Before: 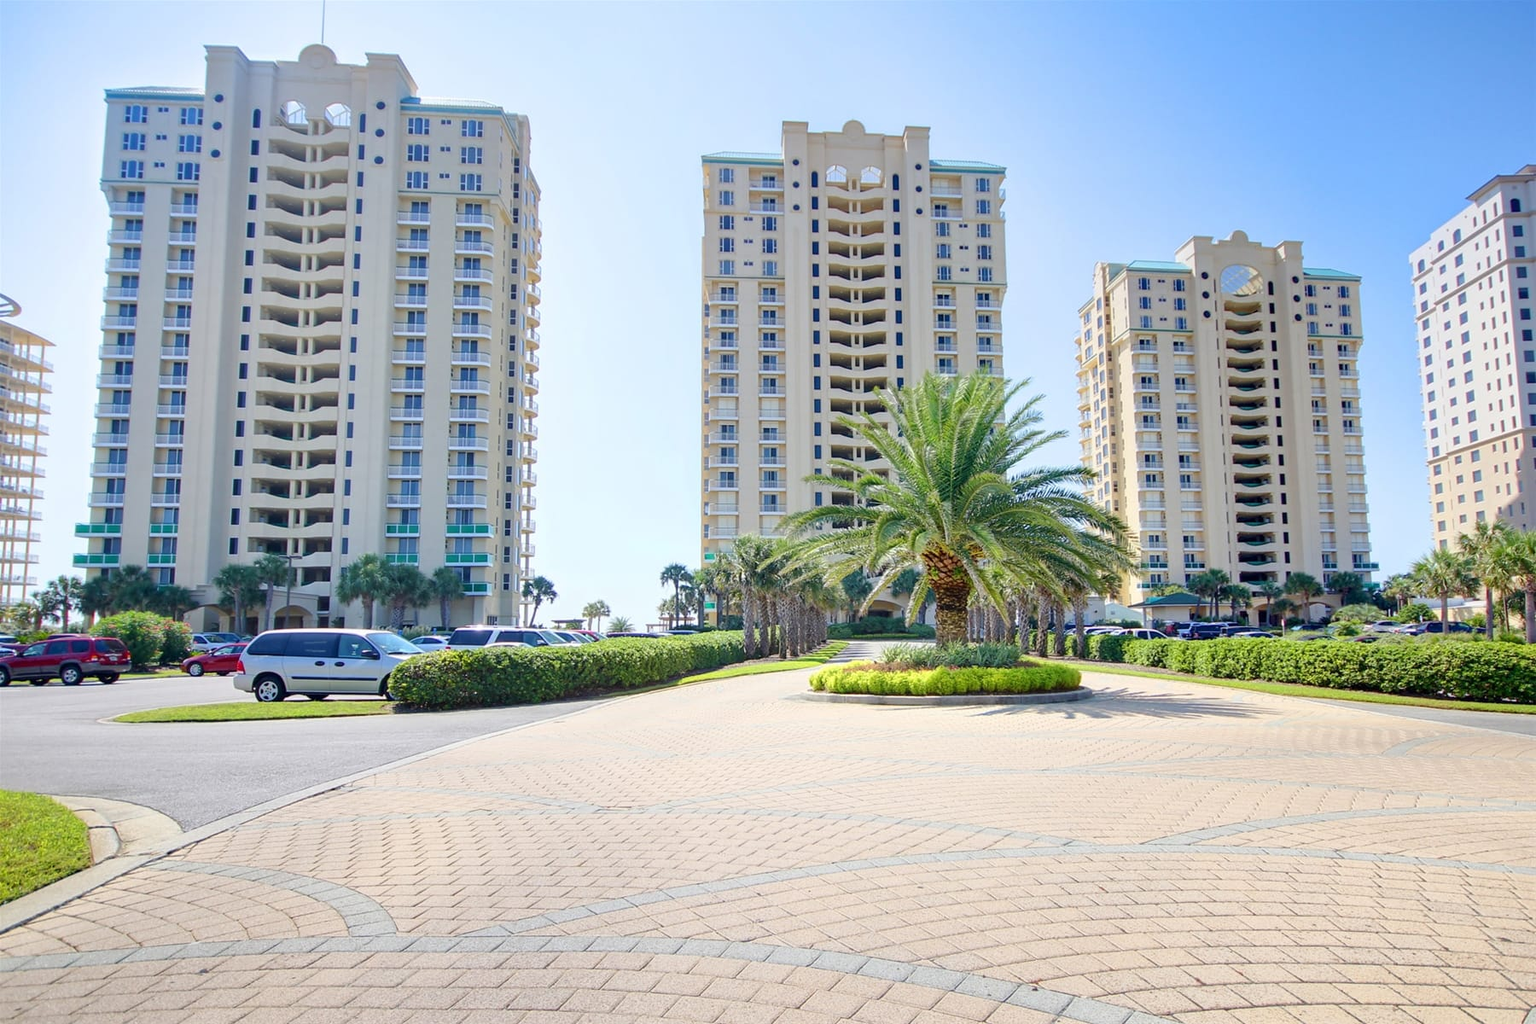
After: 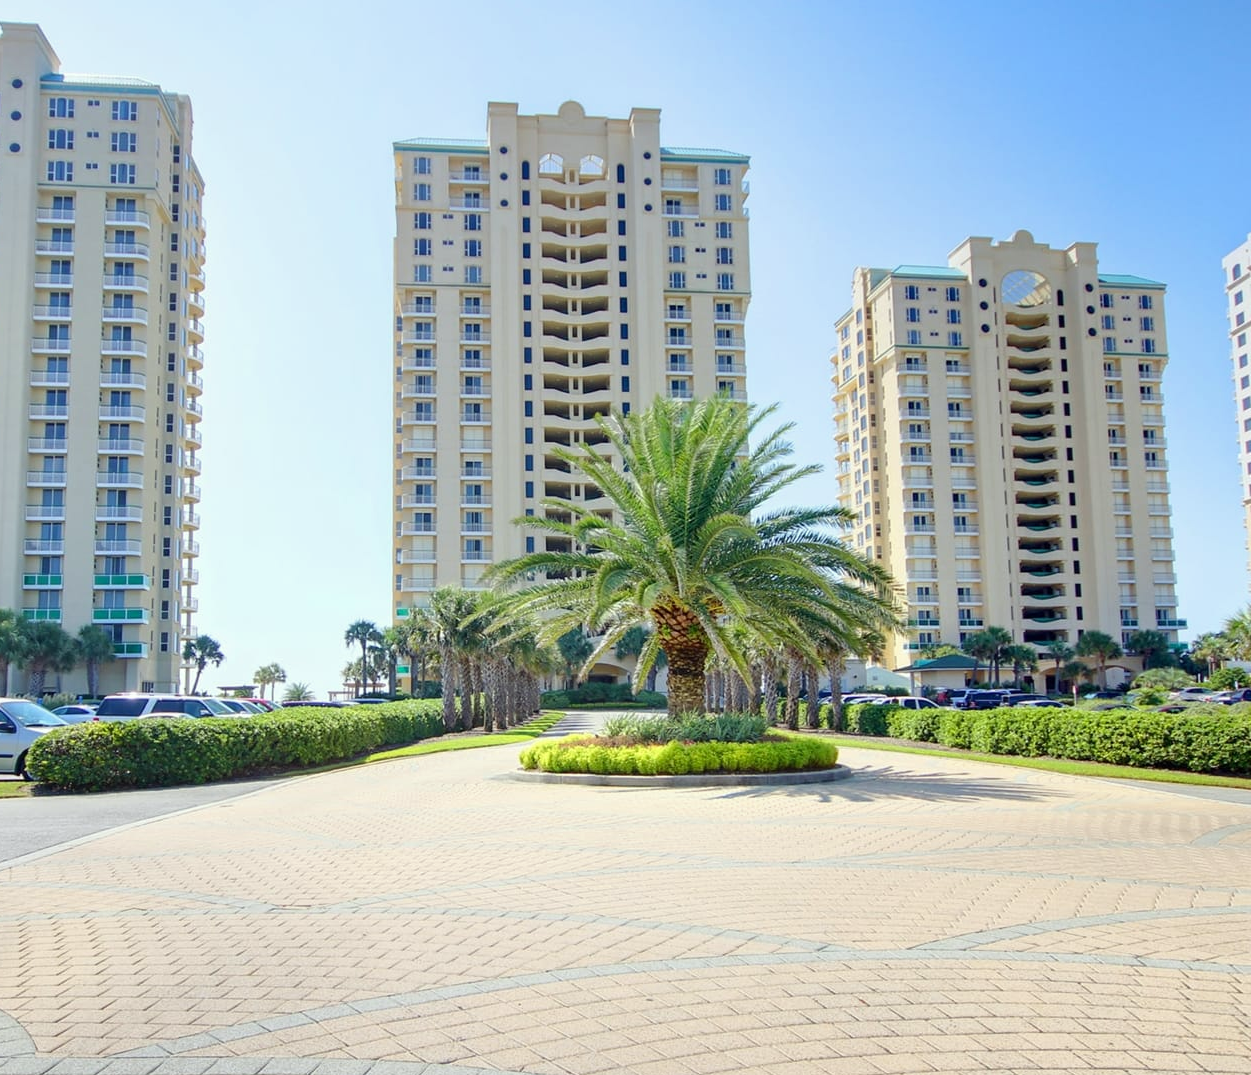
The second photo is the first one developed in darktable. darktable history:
crop and rotate: left 23.872%, top 3.412%, right 6.583%, bottom 6.972%
color correction: highlights a* -2.69, highlights b* 2.51
